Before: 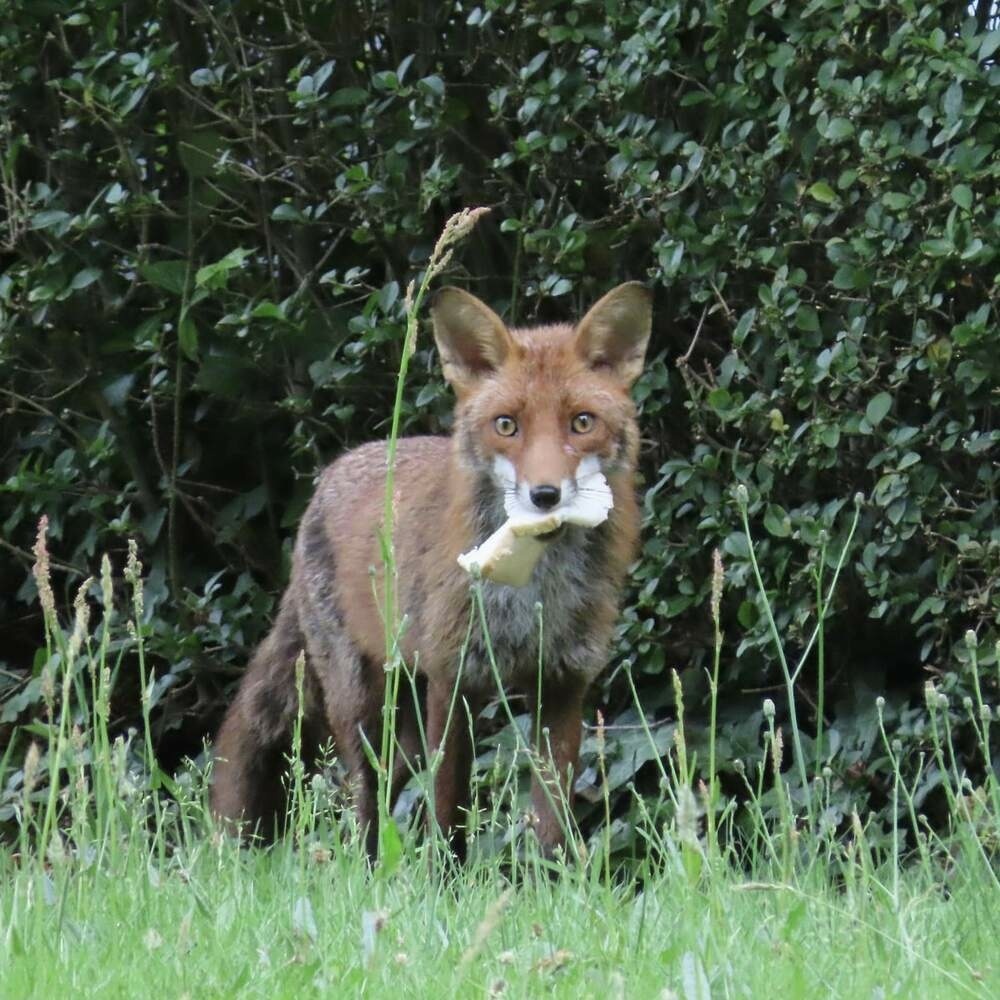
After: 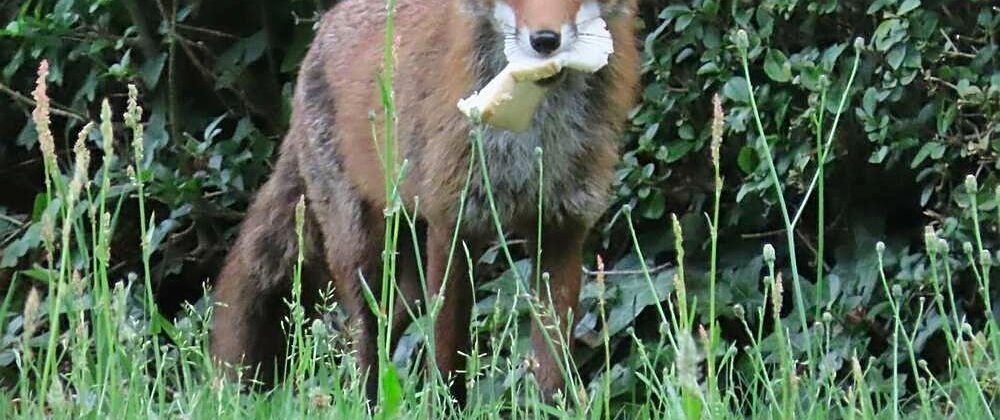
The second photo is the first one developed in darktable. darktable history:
vibrance: on, module defaults
sharpen: on, module defaults
shadows and highlights: soften with gaussian
crop: top 45.551%, bottom 12.262%
